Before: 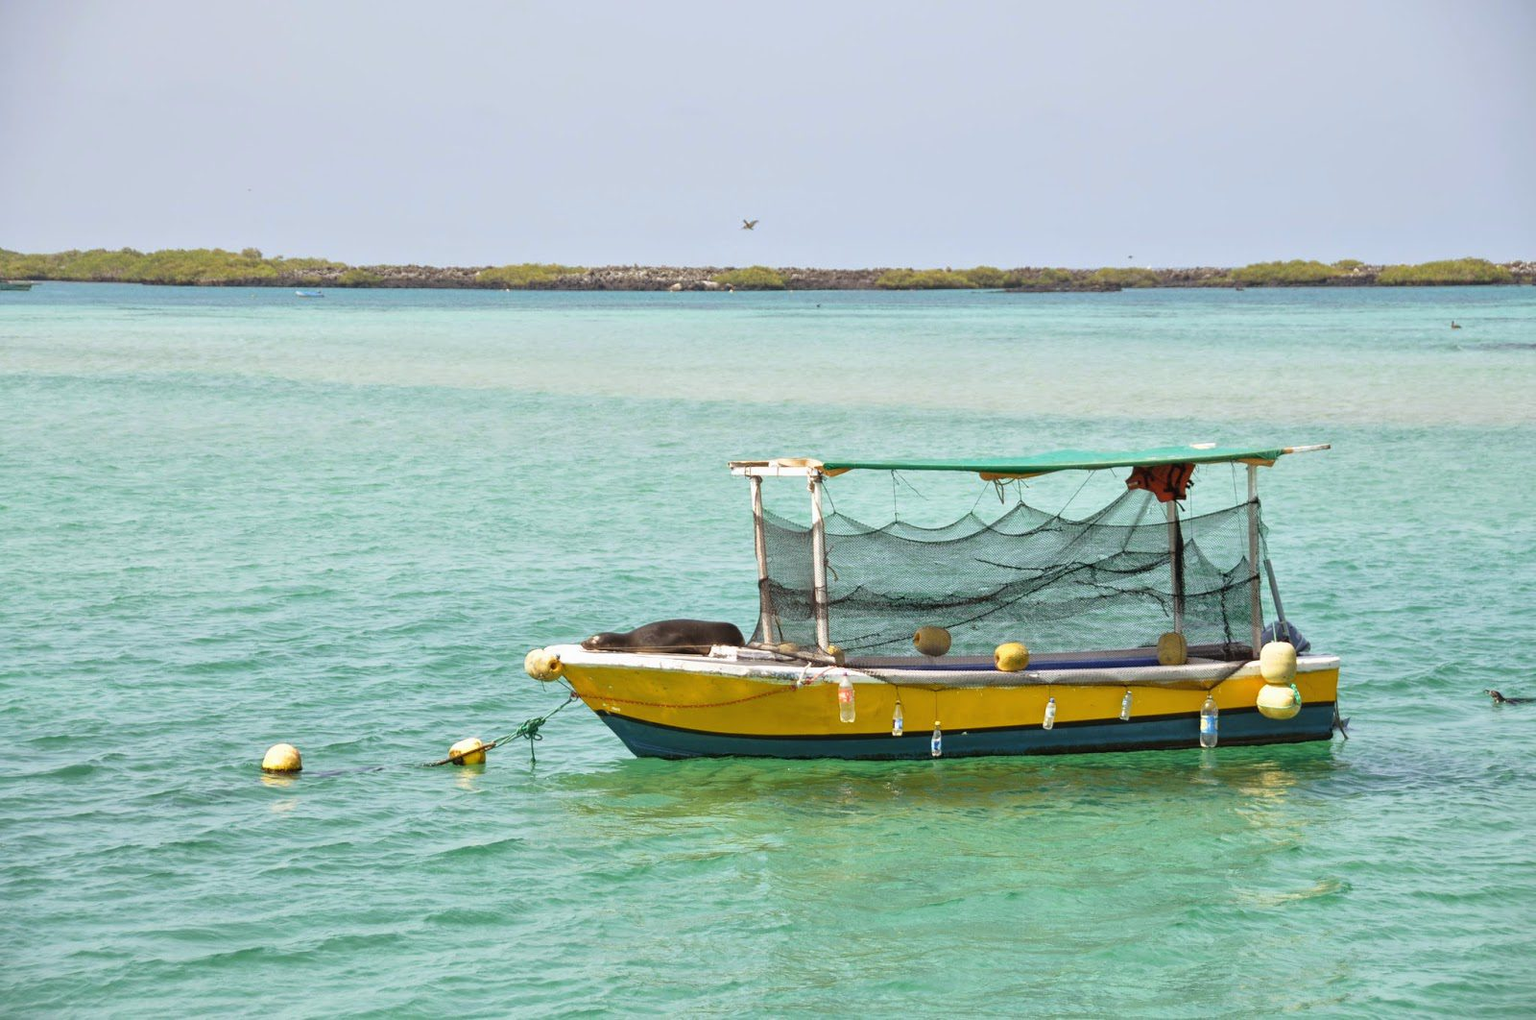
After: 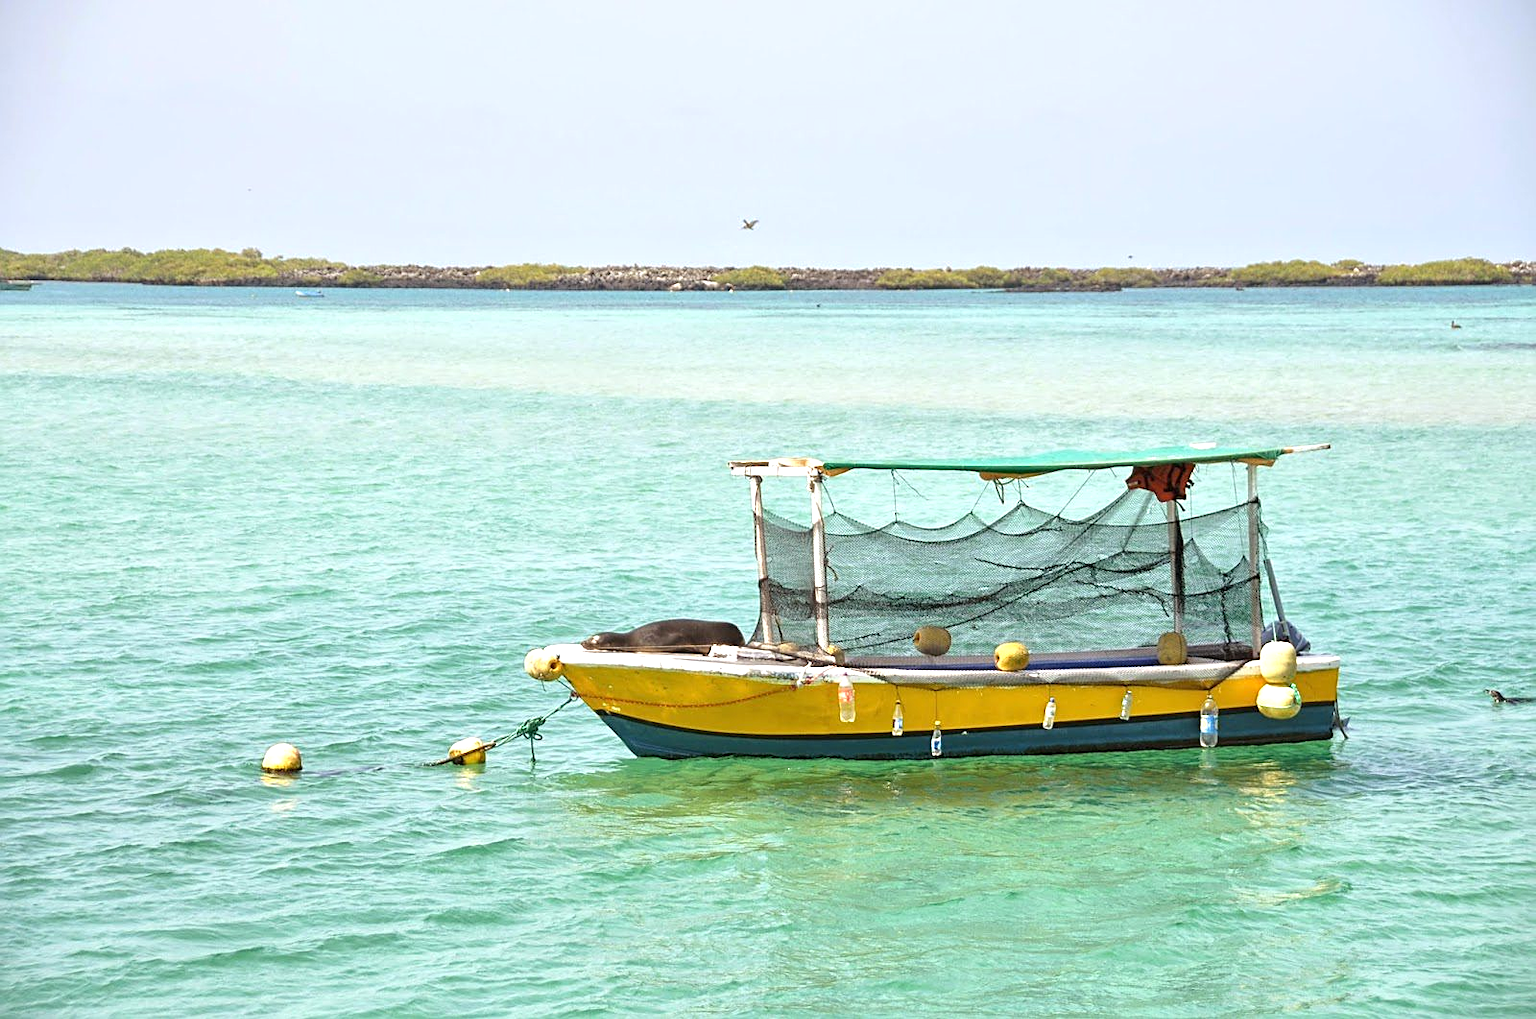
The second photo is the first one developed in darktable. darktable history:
sharpen: amount 0.5
exposure: black level correction 0.001, exposure 0.499 EV, compensate highlight preservation false
